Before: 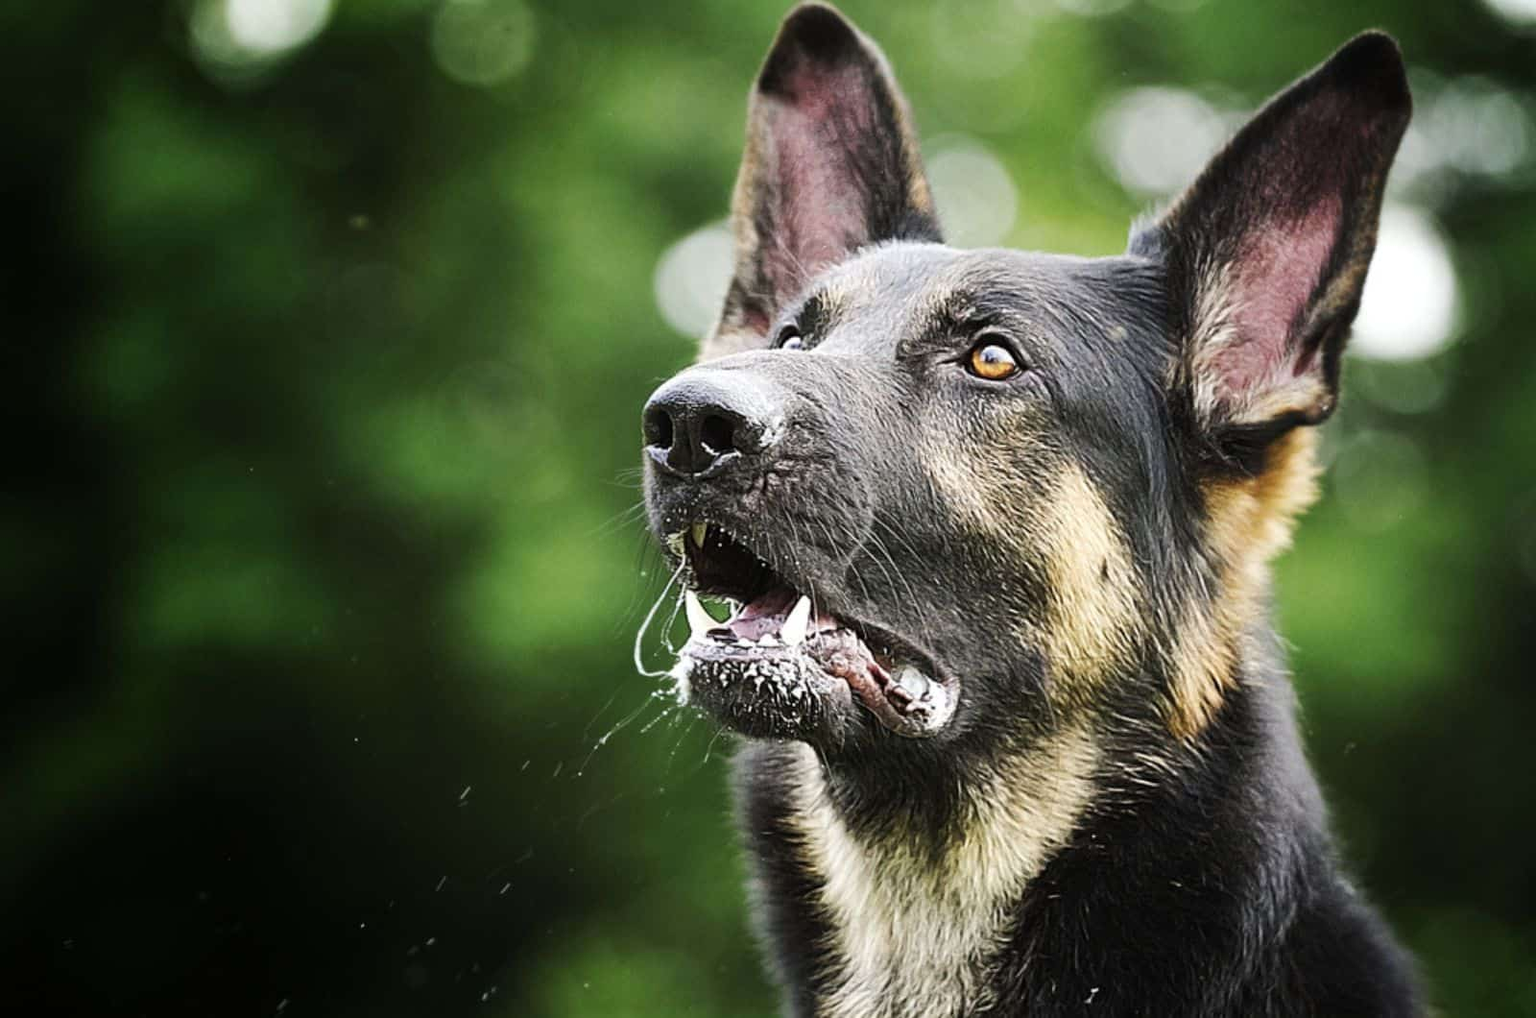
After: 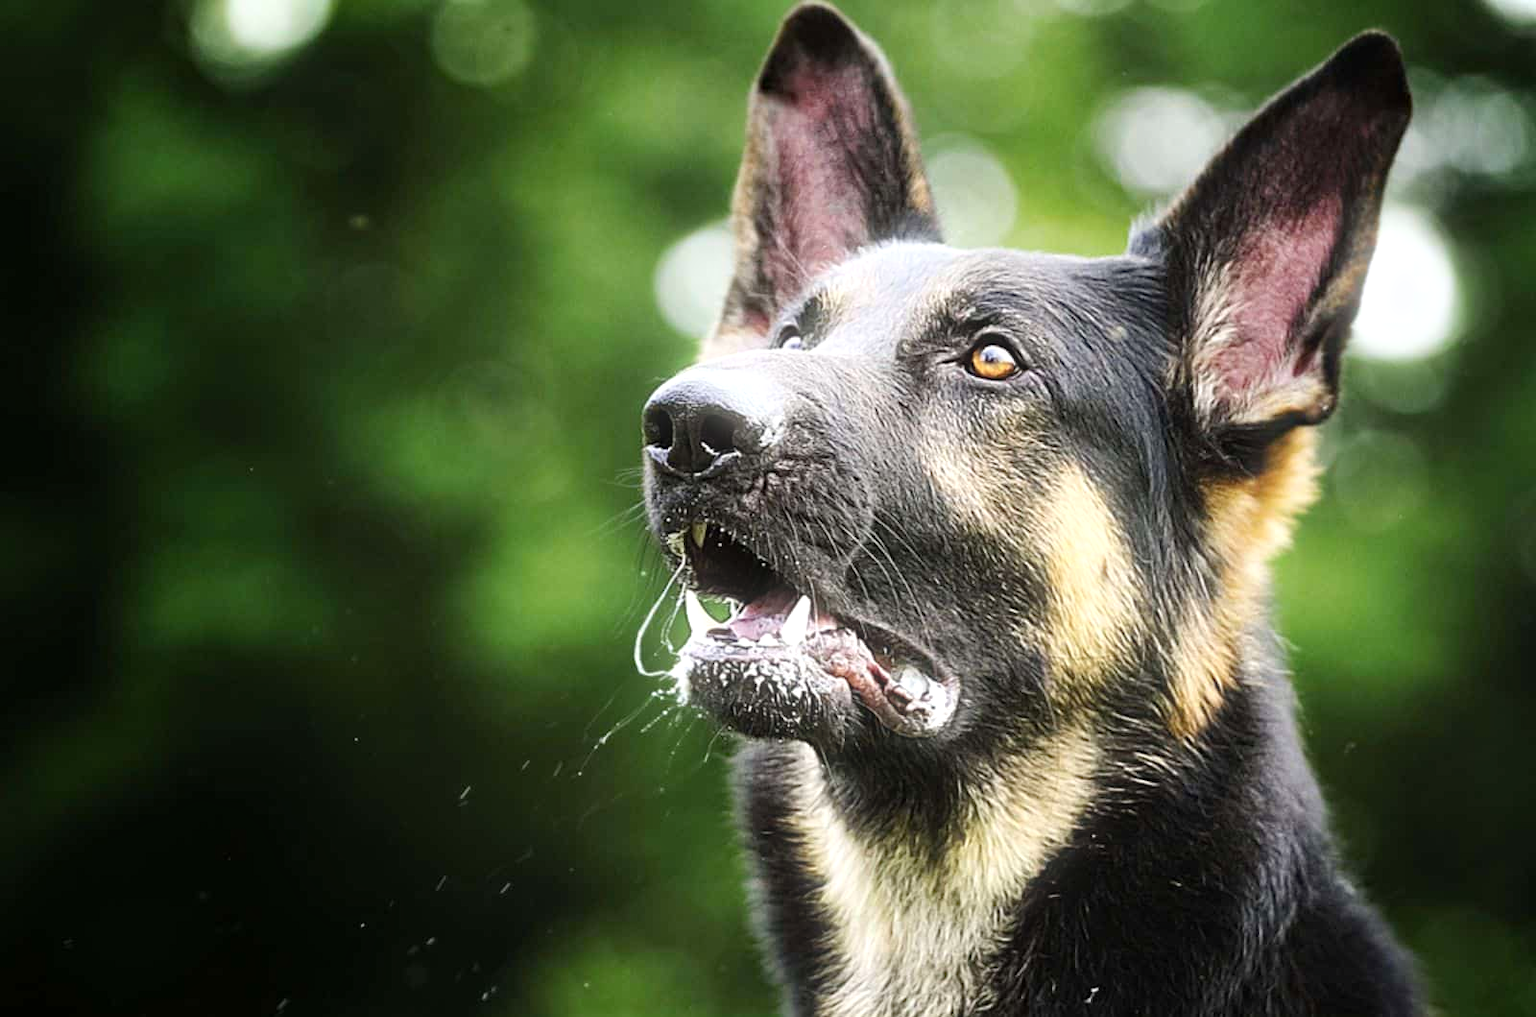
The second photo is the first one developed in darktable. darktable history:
haze removal: compatibility mode true, adaptive false
bloom: size 5%, threshold 95%, strength 15%
exposure: exposure 0.217 EV, compensate highlight preservation false
